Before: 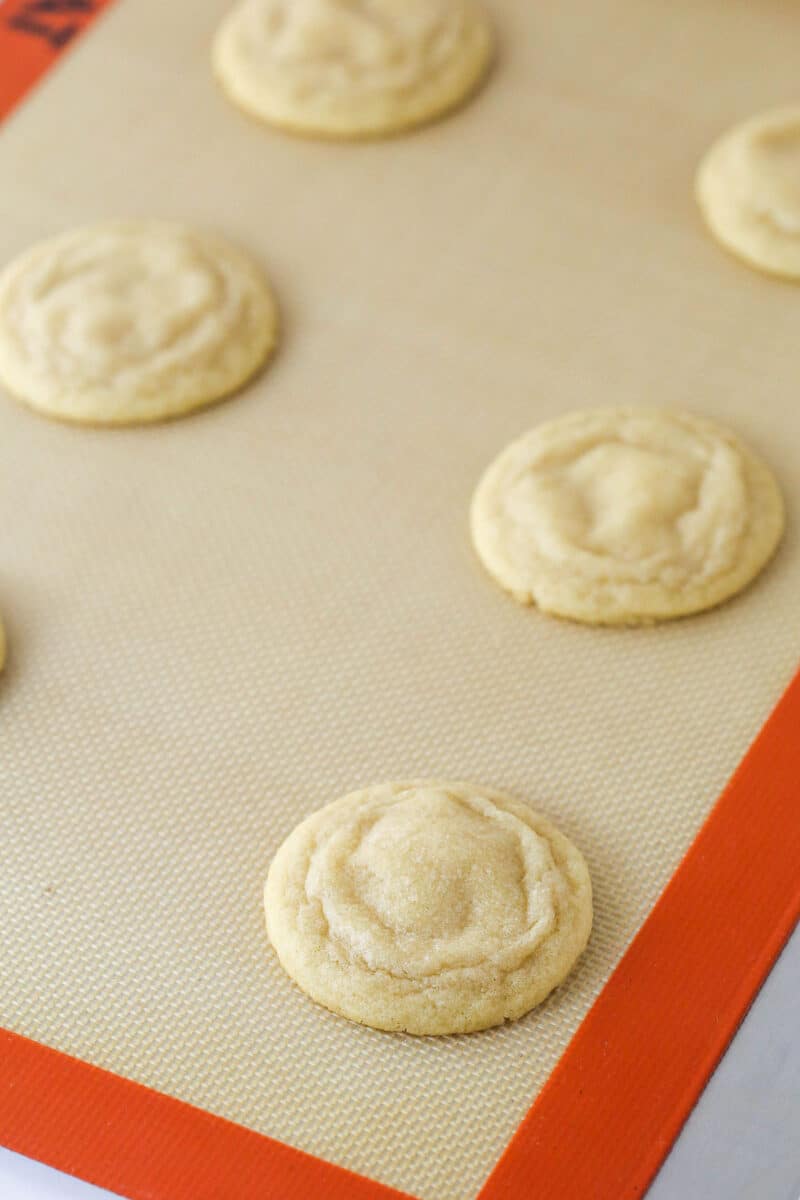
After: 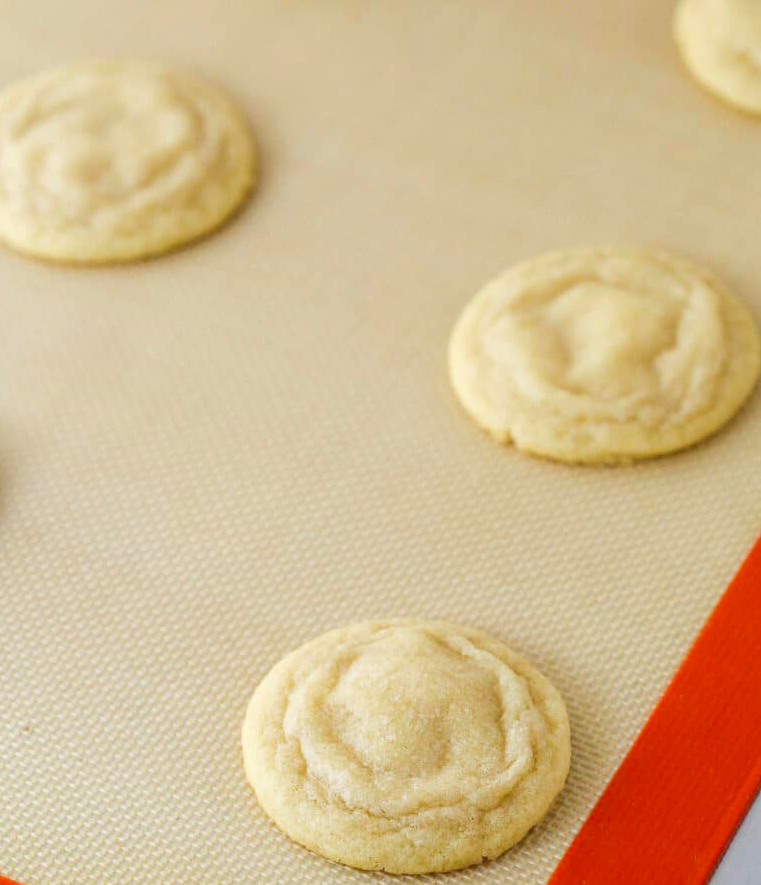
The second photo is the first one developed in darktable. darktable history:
contrast brightness saturation: contrast 0.077, saturation 0.195
crop and rotate: left 2.934%, top 13.458%, right 1.941%, bottom 12.73%
